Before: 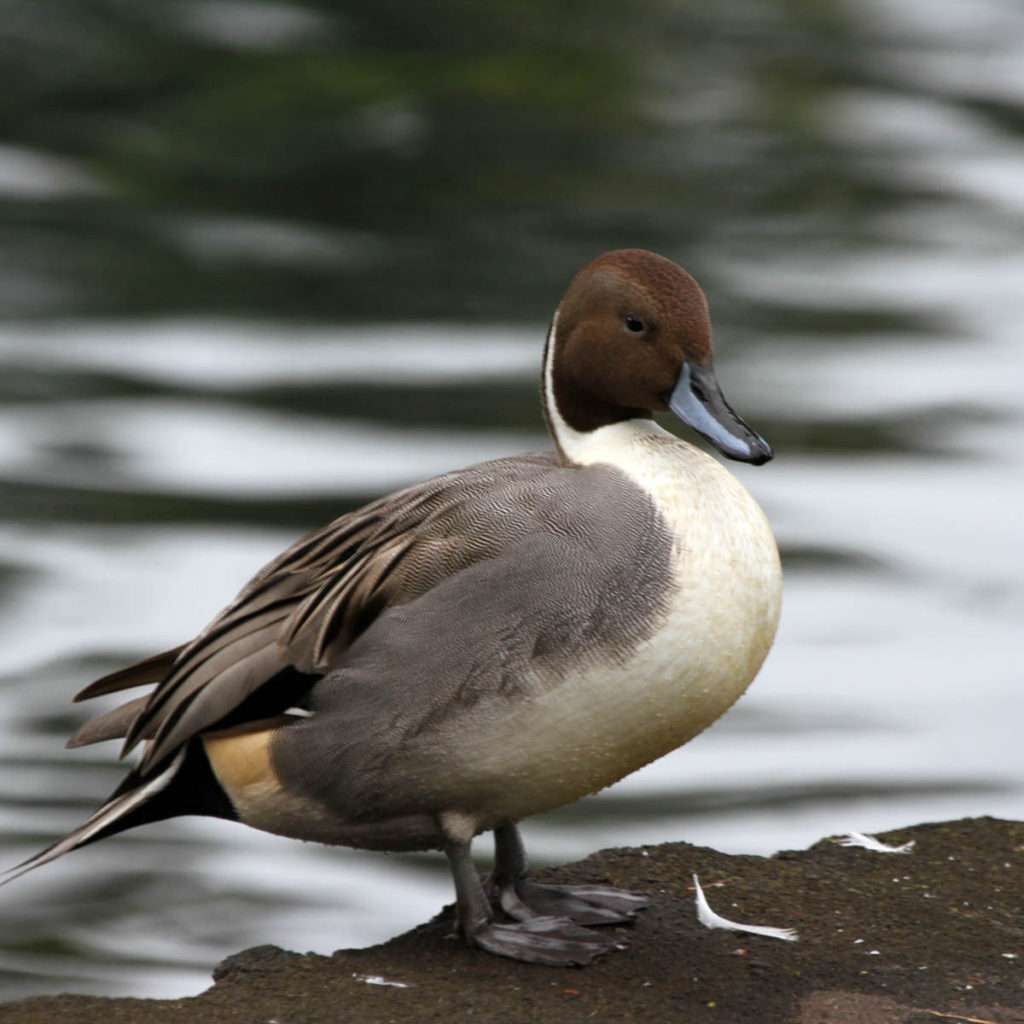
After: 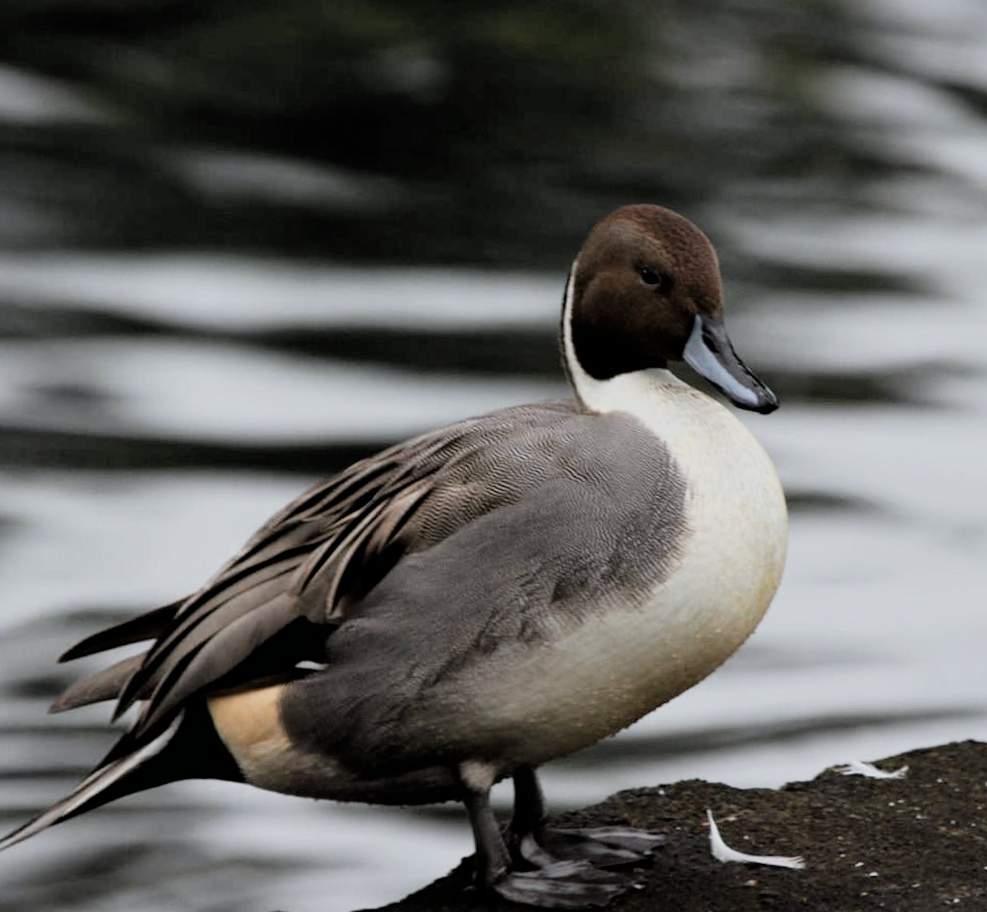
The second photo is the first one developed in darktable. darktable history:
white balance: red 0.988, blue 1.017
rotate and perspective: rotation -0.013°, lens shift (vertical) -0.027, lens shift (horizontal) 0.178, crop left 0.016, crop right 0.989, crop top 0.082, crop bottom 0.918
color zones: curves: ch0 [(0.018, 0.548) (0.197, 0.654) (0.425, 0.447) (0.605, 0.658) (0.732, 0.579)]; ch1 [(0.105, 0.531) (0.224, 0.531) (0.386, 0.39) (0.618, 0.456) (0.732, 0.456) (0.956, 0.421)]; ch2 [(0.039, 0.583) (0.215, 0.465) (0.399, 0.544) (0.465, 0.548) (0.614, 0.447) (0.724, 0.43) (0.882, 0.623) (0.956, 0.632)]
color correction: saturation 0.8
tone equalizer: on, module defaults
crop: left 1.743%, right 0.268%, bottom 2.011%
filmic rgb: black relative exposure -5 EV, hardness 2.88, contrast 1.1
